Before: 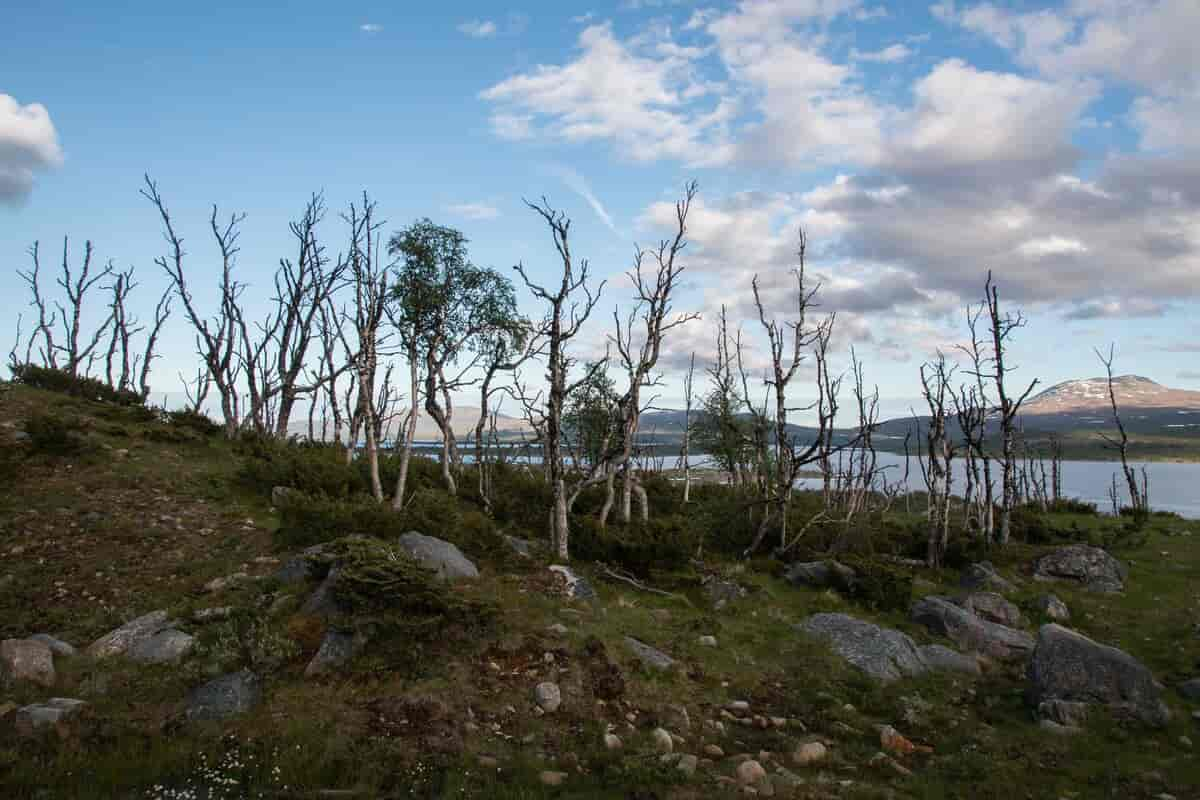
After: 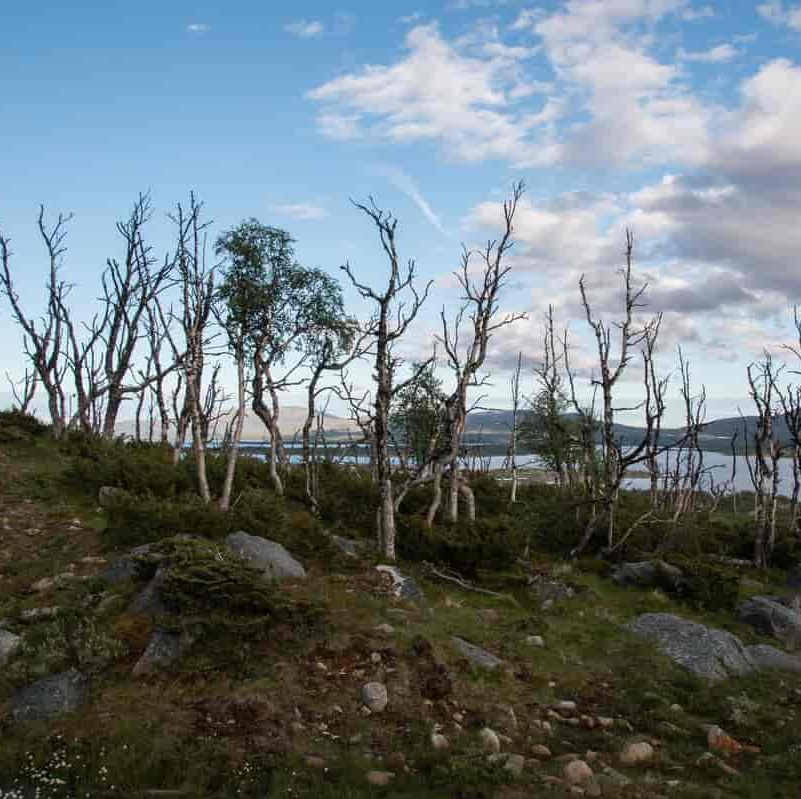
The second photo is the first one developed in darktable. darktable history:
crop and rotate: left 14.495%, right 18.747%
